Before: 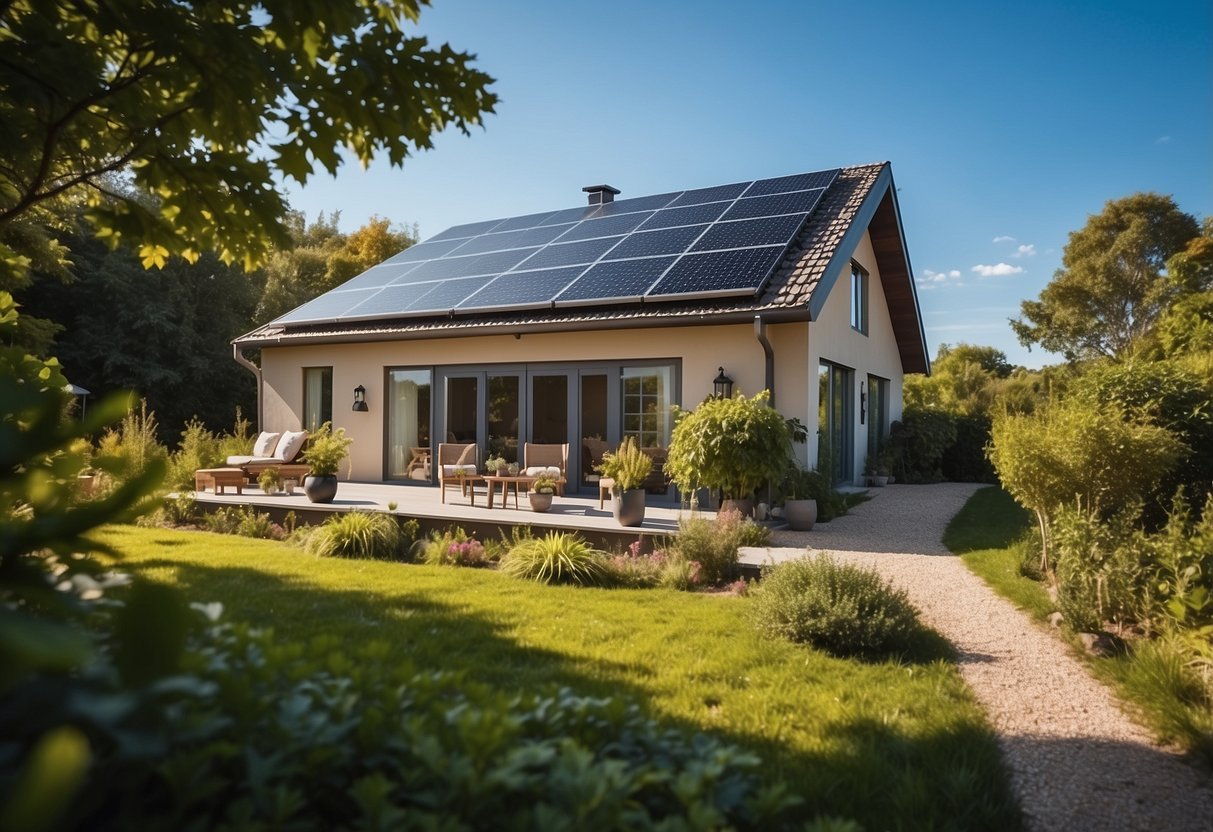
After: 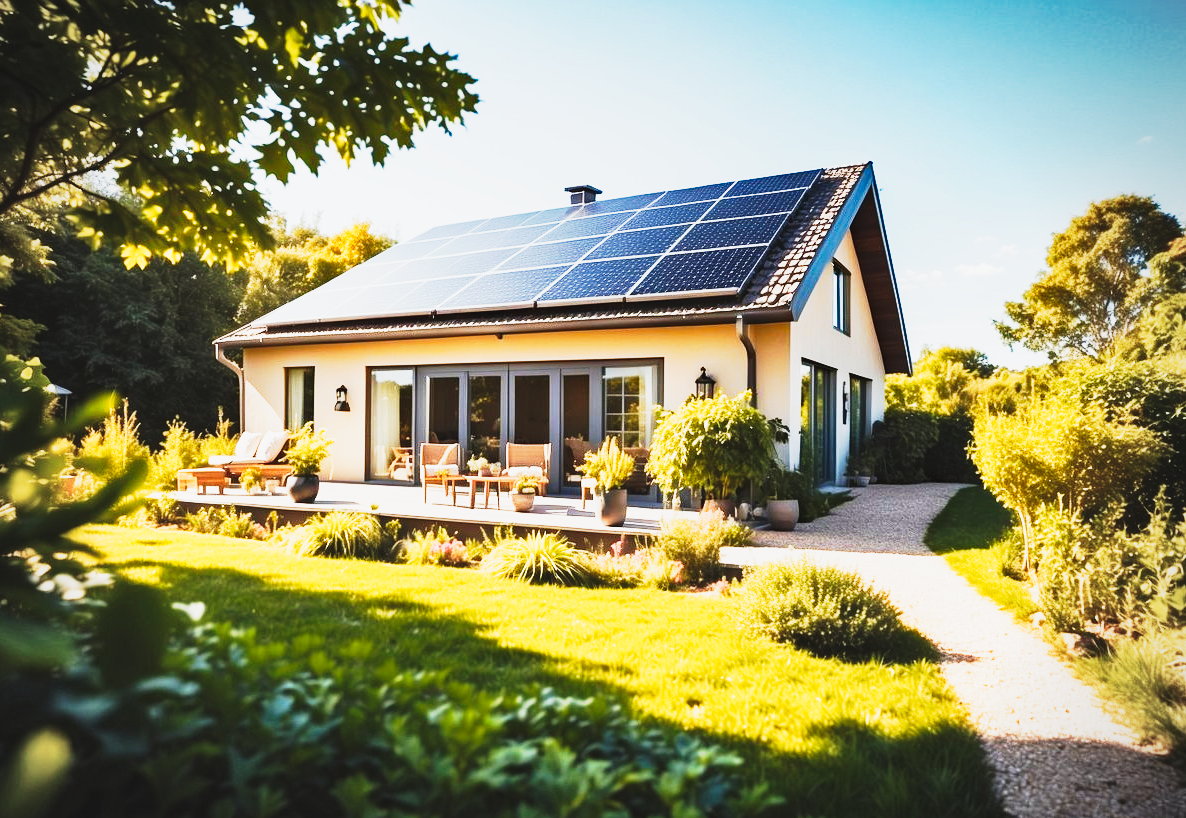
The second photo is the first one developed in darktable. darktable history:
haze removal: adaptive false
shadows and highlights: radius 262.7, soften with gaussian
exposure: black level correction 0, exposure 0.2 EV, compensate highlight preservation false
crop and rotate: left 1.553%, right 0.637%, bottom 1.654%
tone curve: curves: ch0 [(0, 0.052) (0.207, 0.35) (0.392, 0.592) (0.54, 0.803) (0.725, 0.922) (0.99, 0.974)], preserve colors none
base curve: curves: ch0 [(0, 0) (0.036, 0.025) (0.121, 0.166) (0.206, 0.329) (0.605, 0.79) (1, 1)], preserve colors none
vignetting: brightness -0.288
